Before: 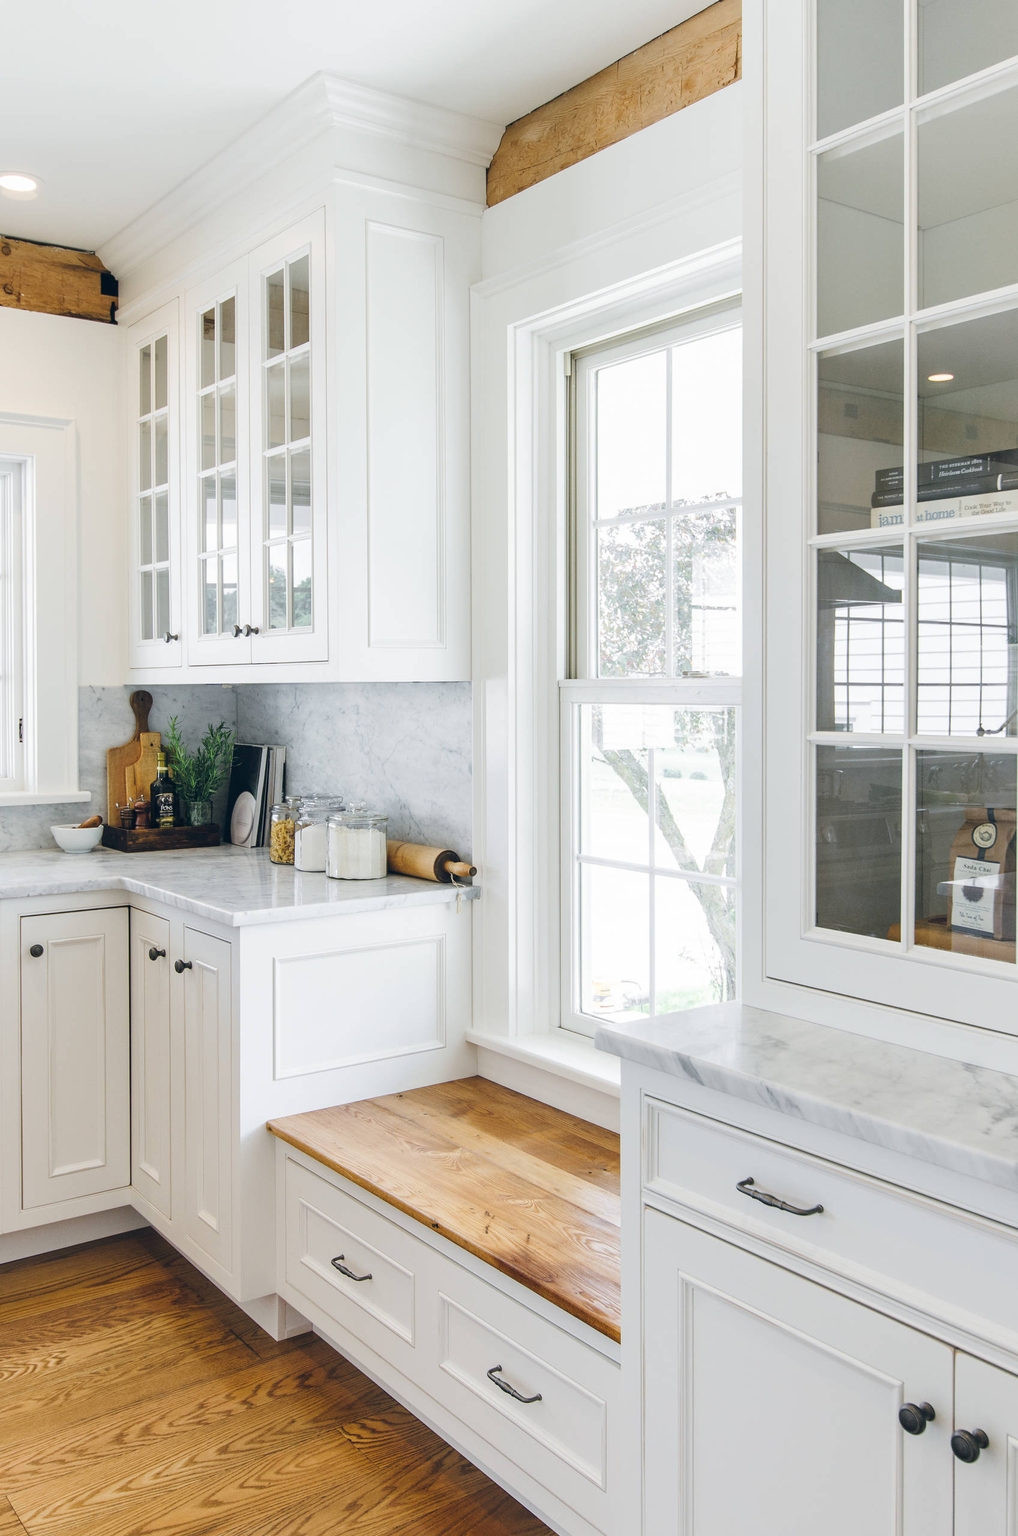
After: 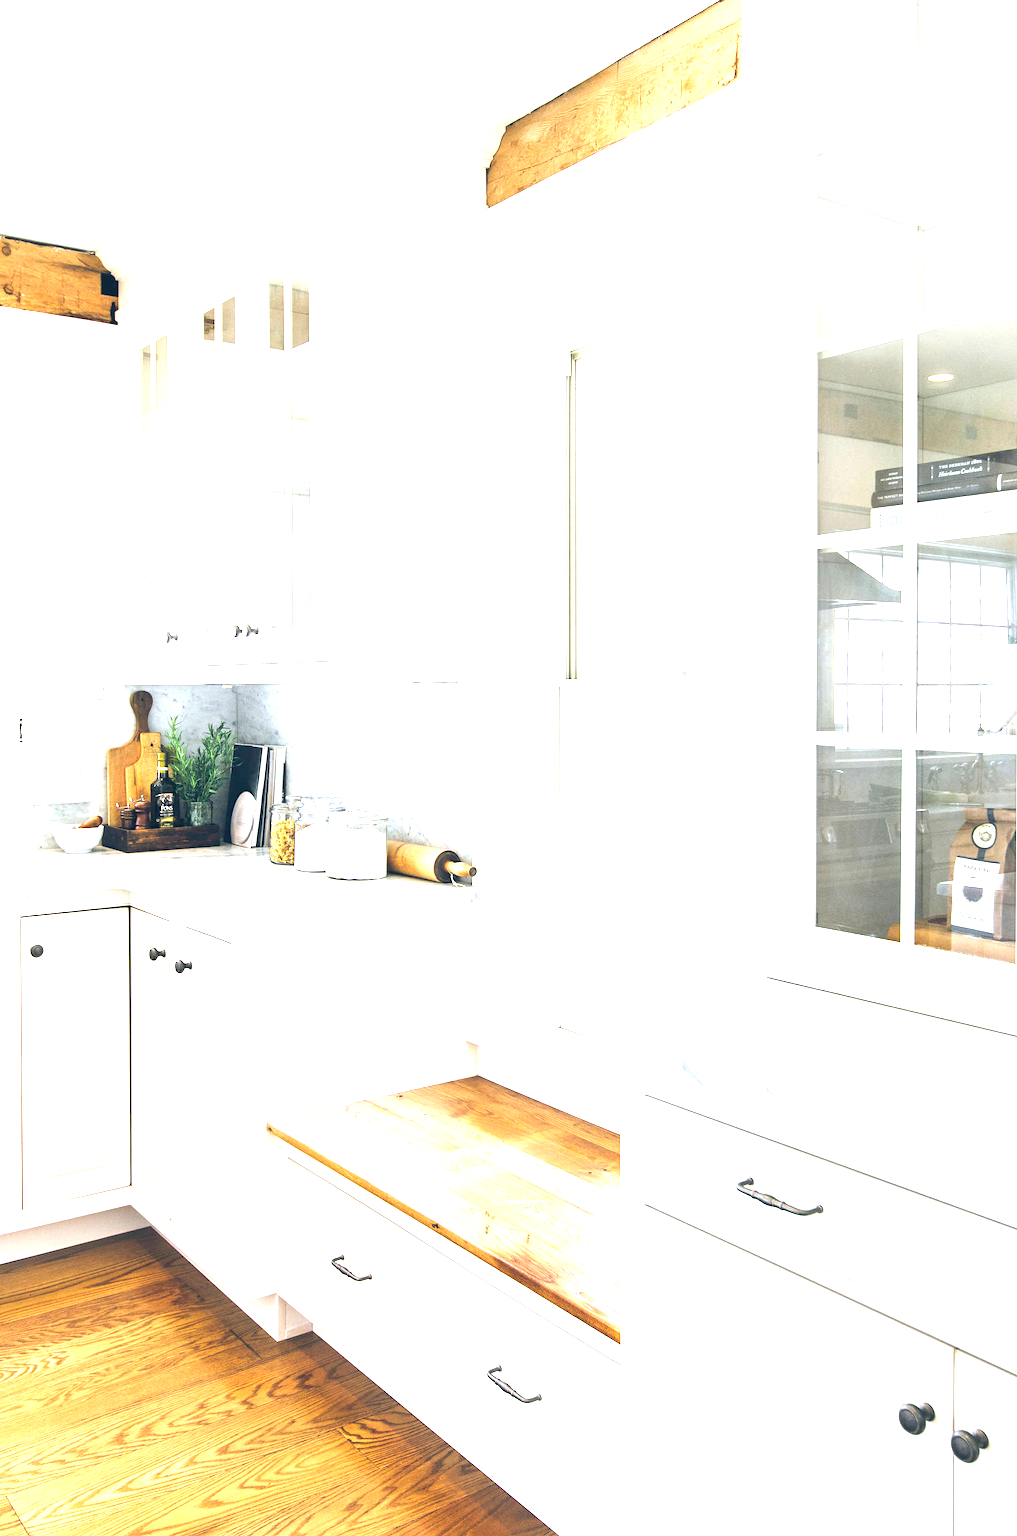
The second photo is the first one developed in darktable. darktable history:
exposure: black level correction 0, exposure 1.747 EV, compensate highlight preservation false
